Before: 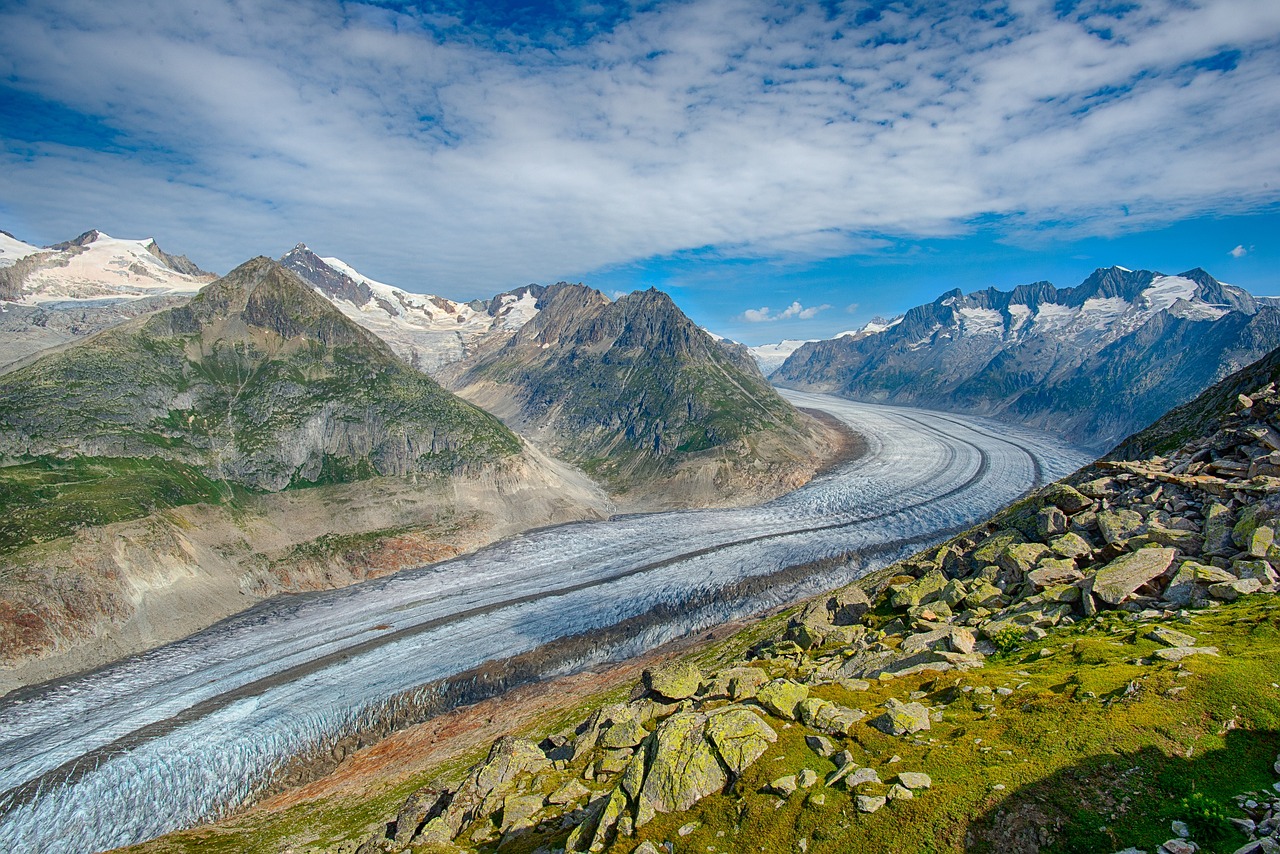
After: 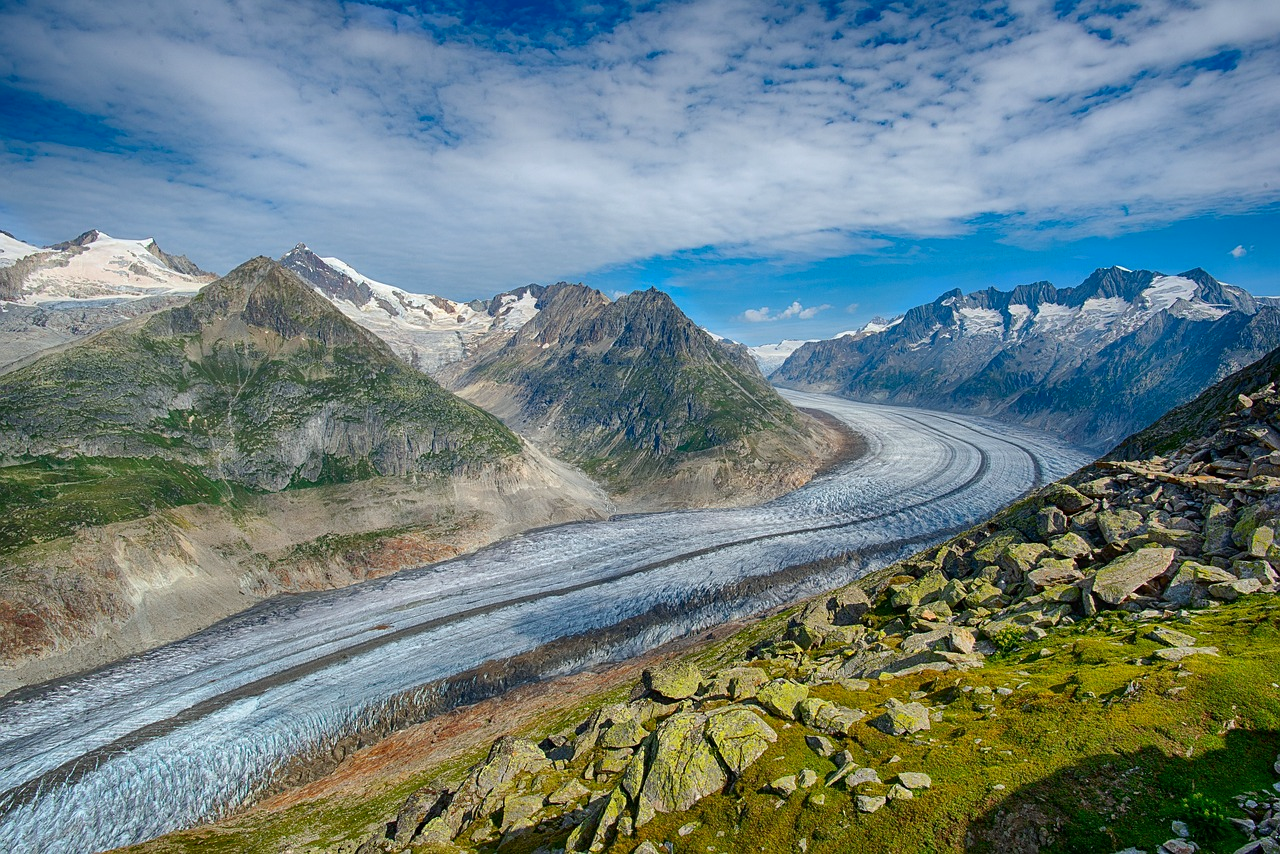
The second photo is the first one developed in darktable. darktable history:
white balance: red 0.988, blue 1.017
contrast brightness saturation: contrast 0.03, brightness -0.04
